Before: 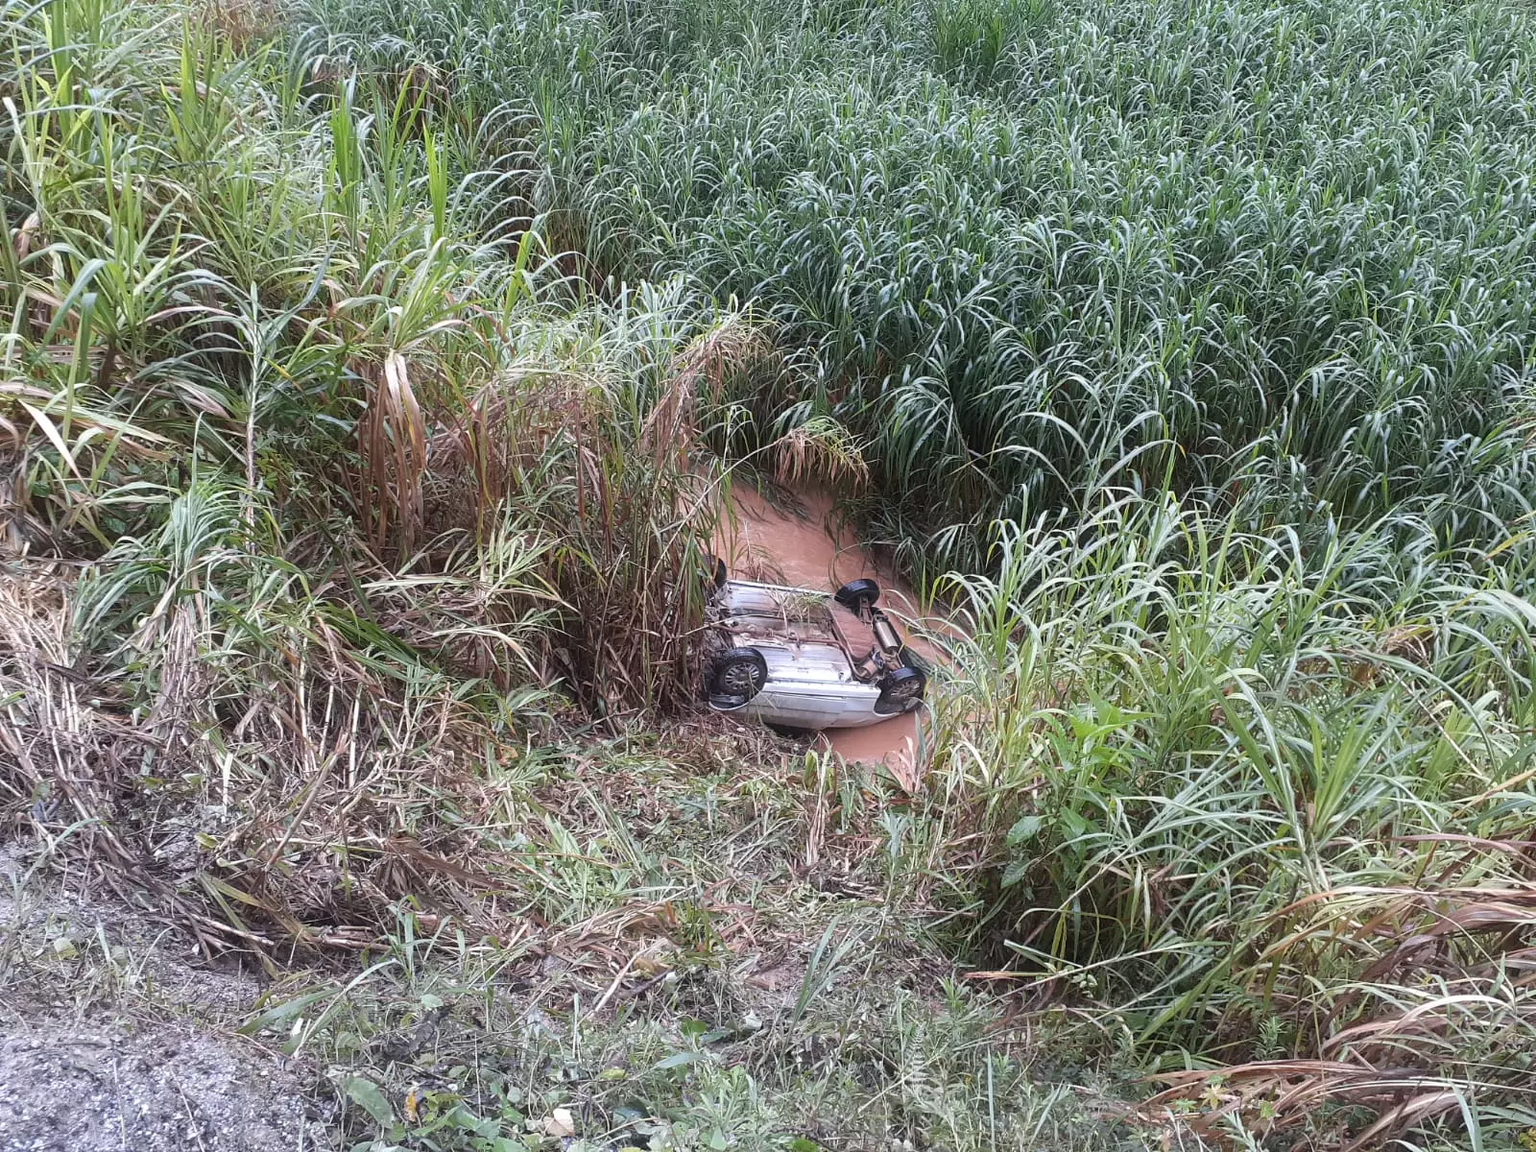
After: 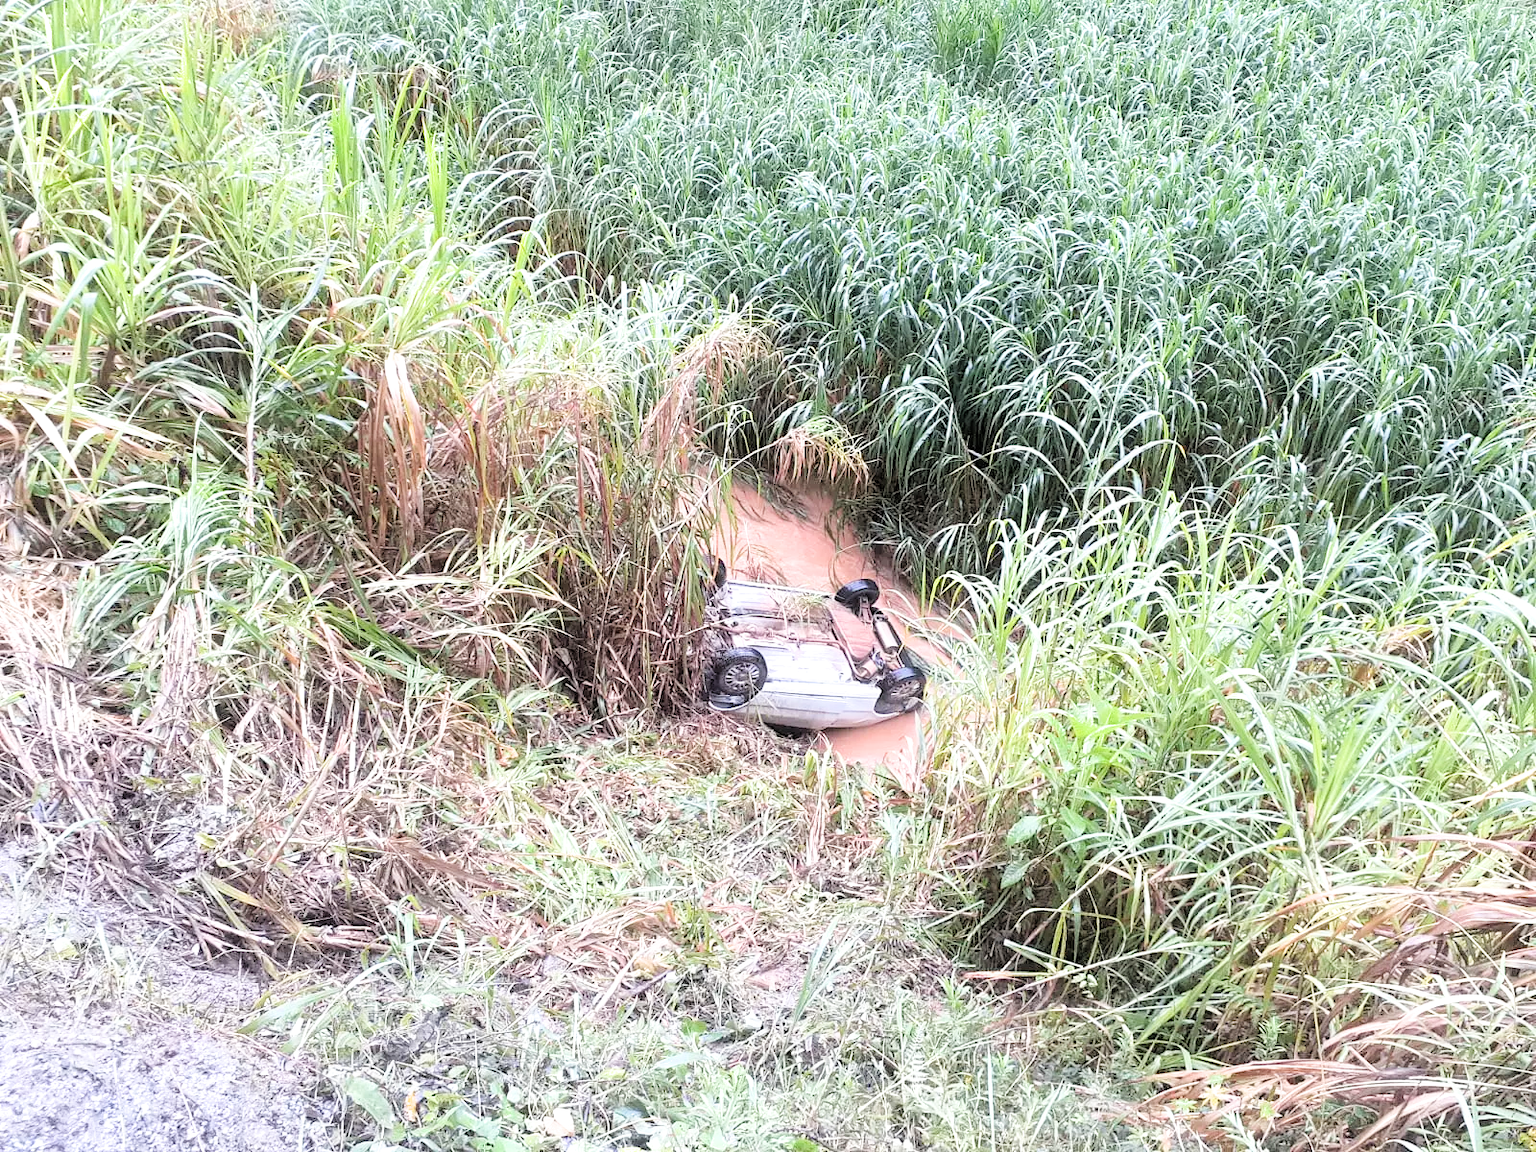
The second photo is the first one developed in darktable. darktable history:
exposure: black level correction 0, exposure 1.675 EV, compensate exposure bias true, compensate highlight preservation false
tone equalizer: on, module defaults
filmic rgb: black relative exposure -3.86 EV, white relative exposure 3.48 EV, hardness 2.63, contrast 1.103
